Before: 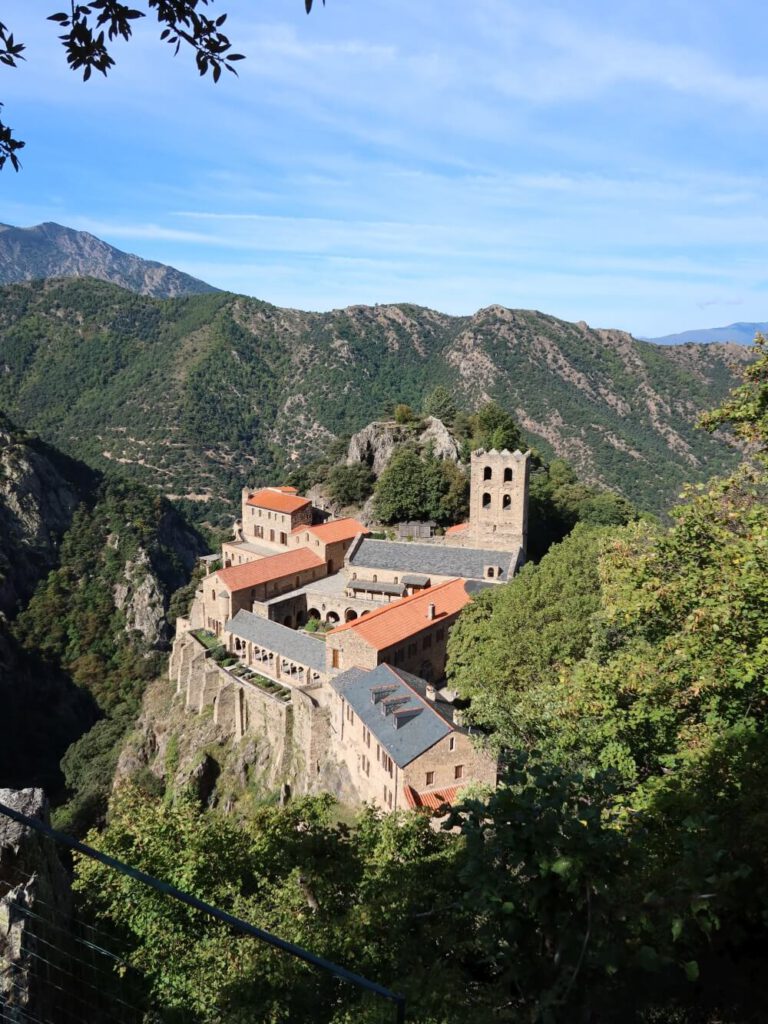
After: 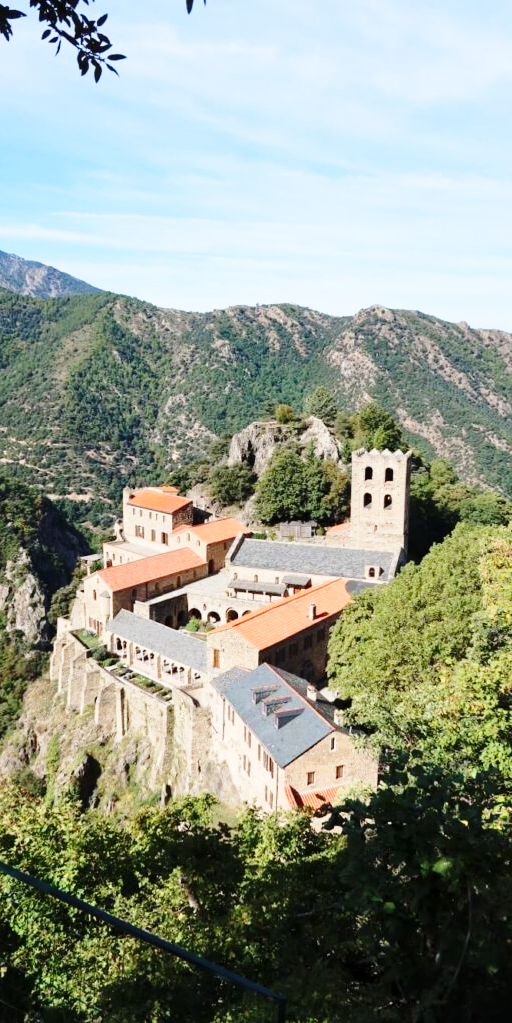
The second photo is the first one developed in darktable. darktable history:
tone equalizer: -8 EV -1.84 EV, -7 EV -1.16 EV, -6 EV -1.62 EV, smoothing diameter 25%, edges refinement/feathering 10, preserve details guided filter
base curve: curves: ch0 [(0, 0) (0.028, 0.03) (0.121, 0.232) (0.46, 0.748) (0.859, 0.968) (1, 1)], preserve colors none
crop and rotate: left 15.546%, right 17.787%
